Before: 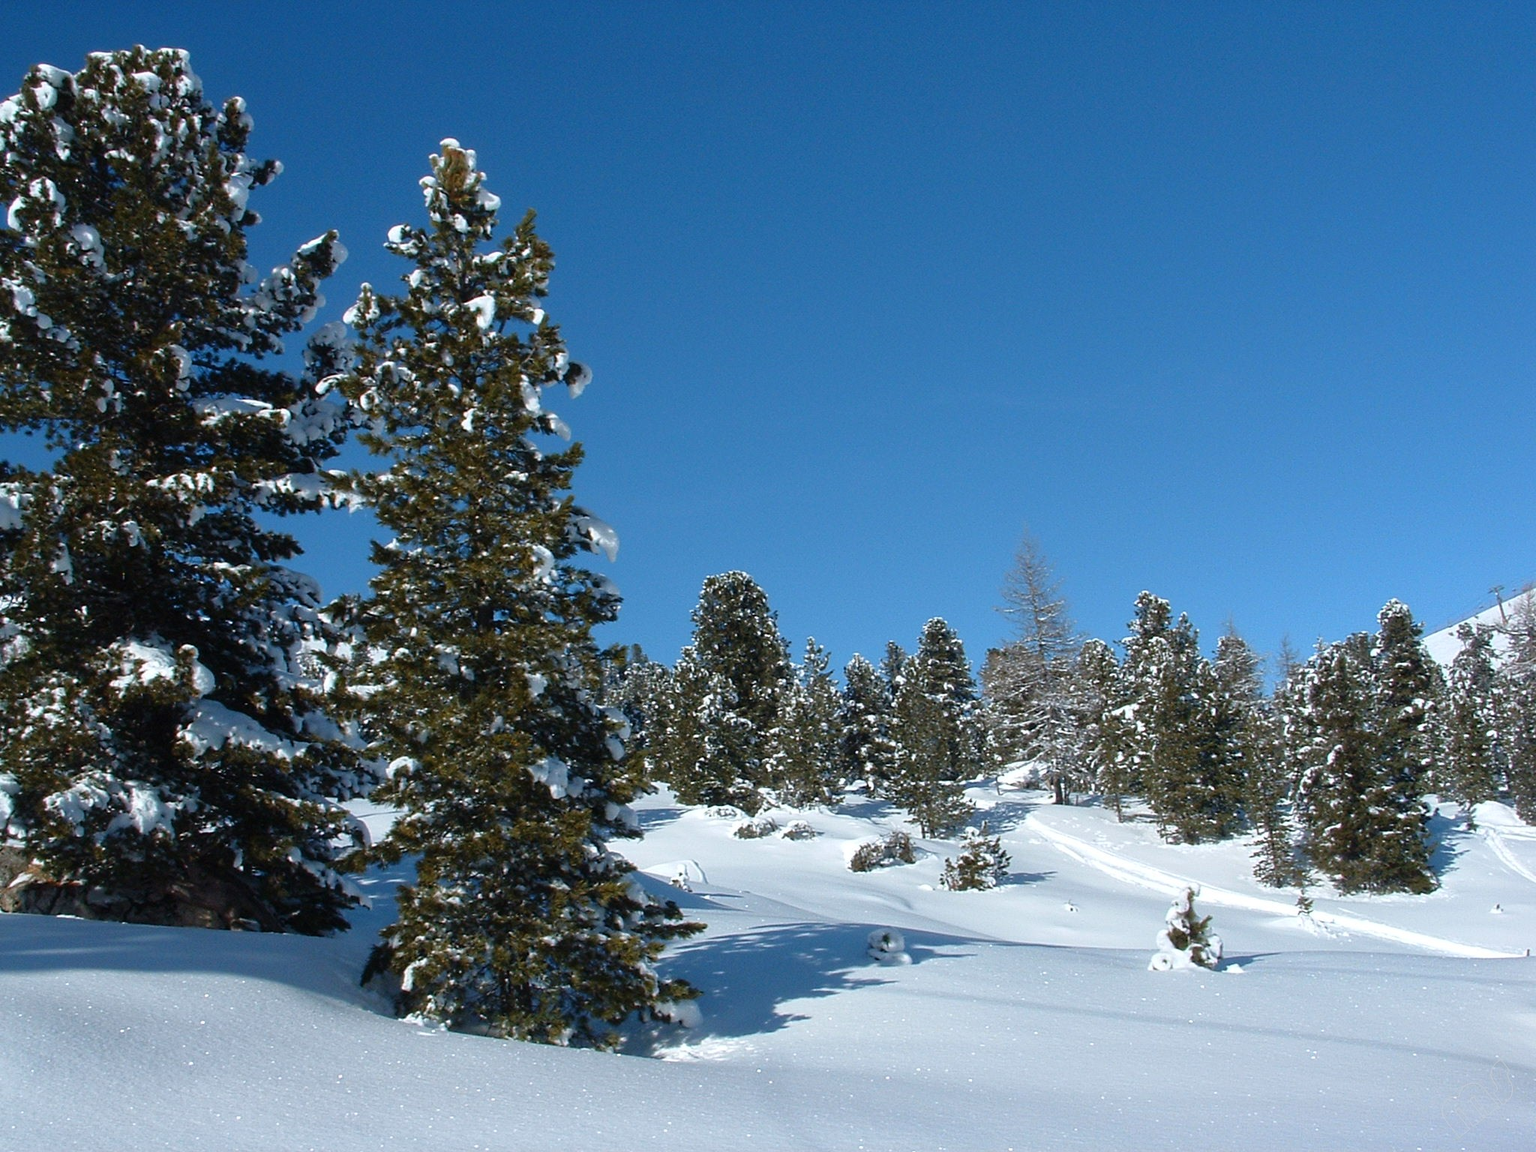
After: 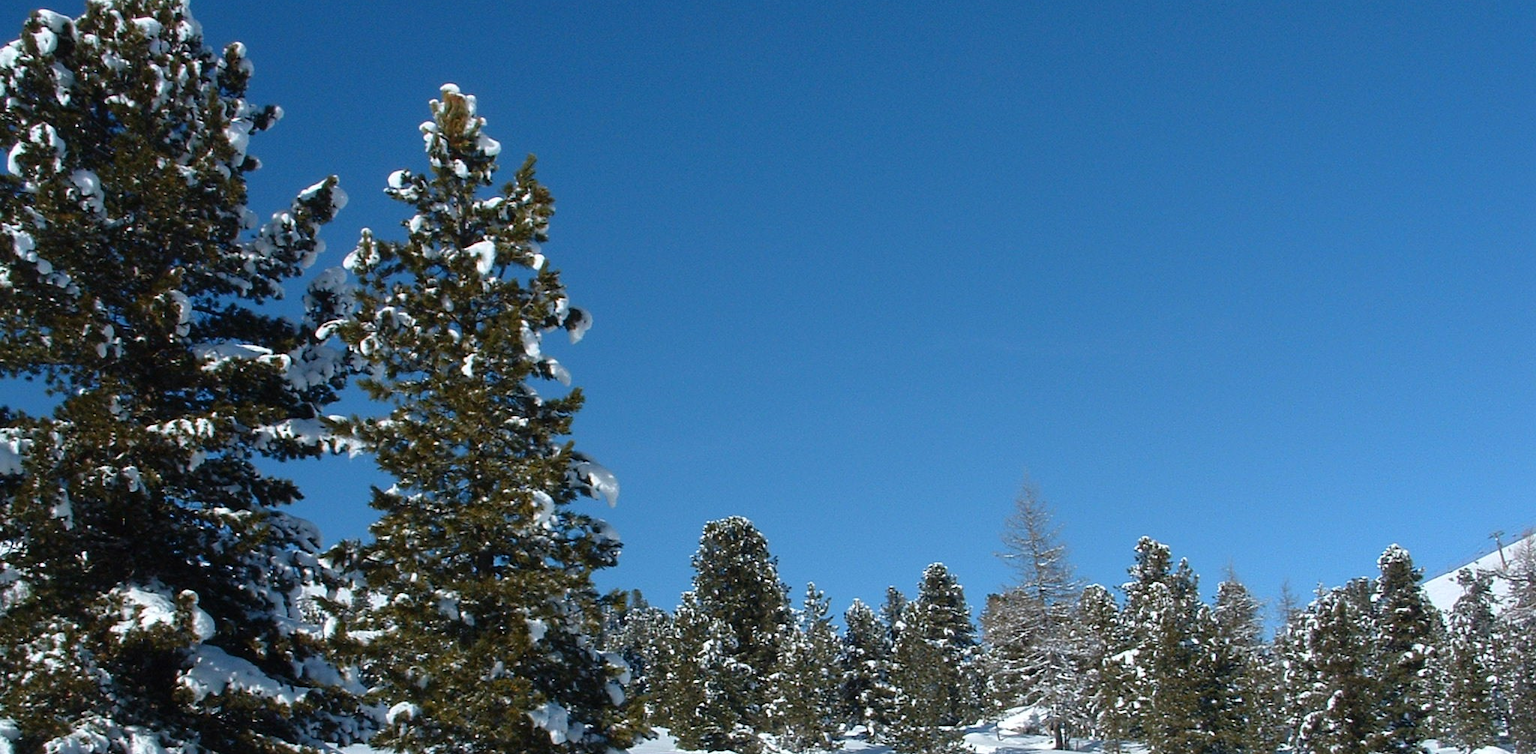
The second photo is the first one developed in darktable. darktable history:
crop and rotate: top 4.778%, bottom 29.664%
